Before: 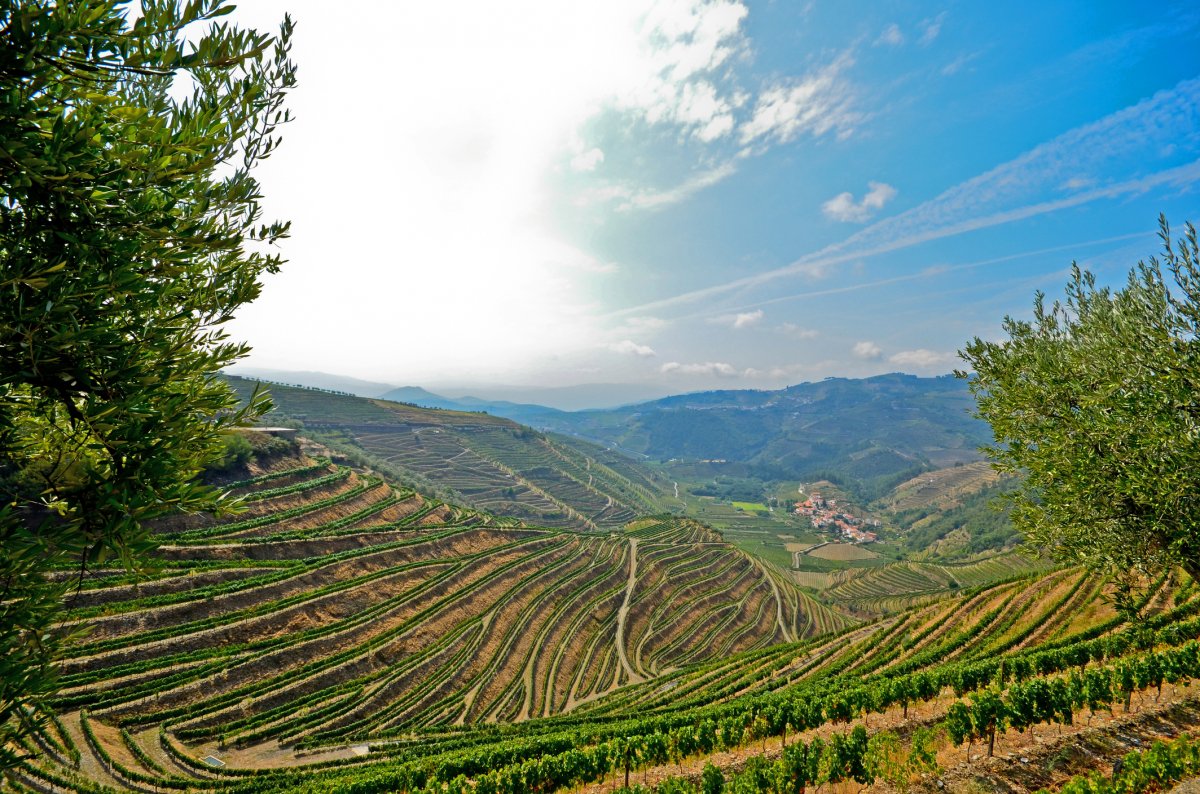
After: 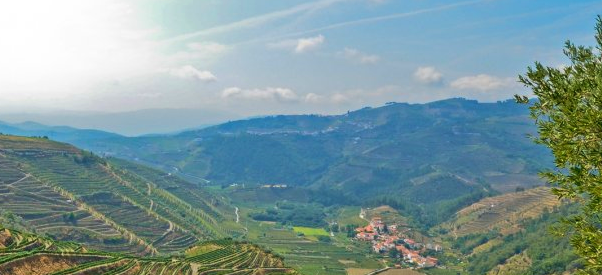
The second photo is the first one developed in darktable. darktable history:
velvia: on, module defaults
crop: left 36.607%, top 34.735%, right 13.146%, bottom 30.611%
